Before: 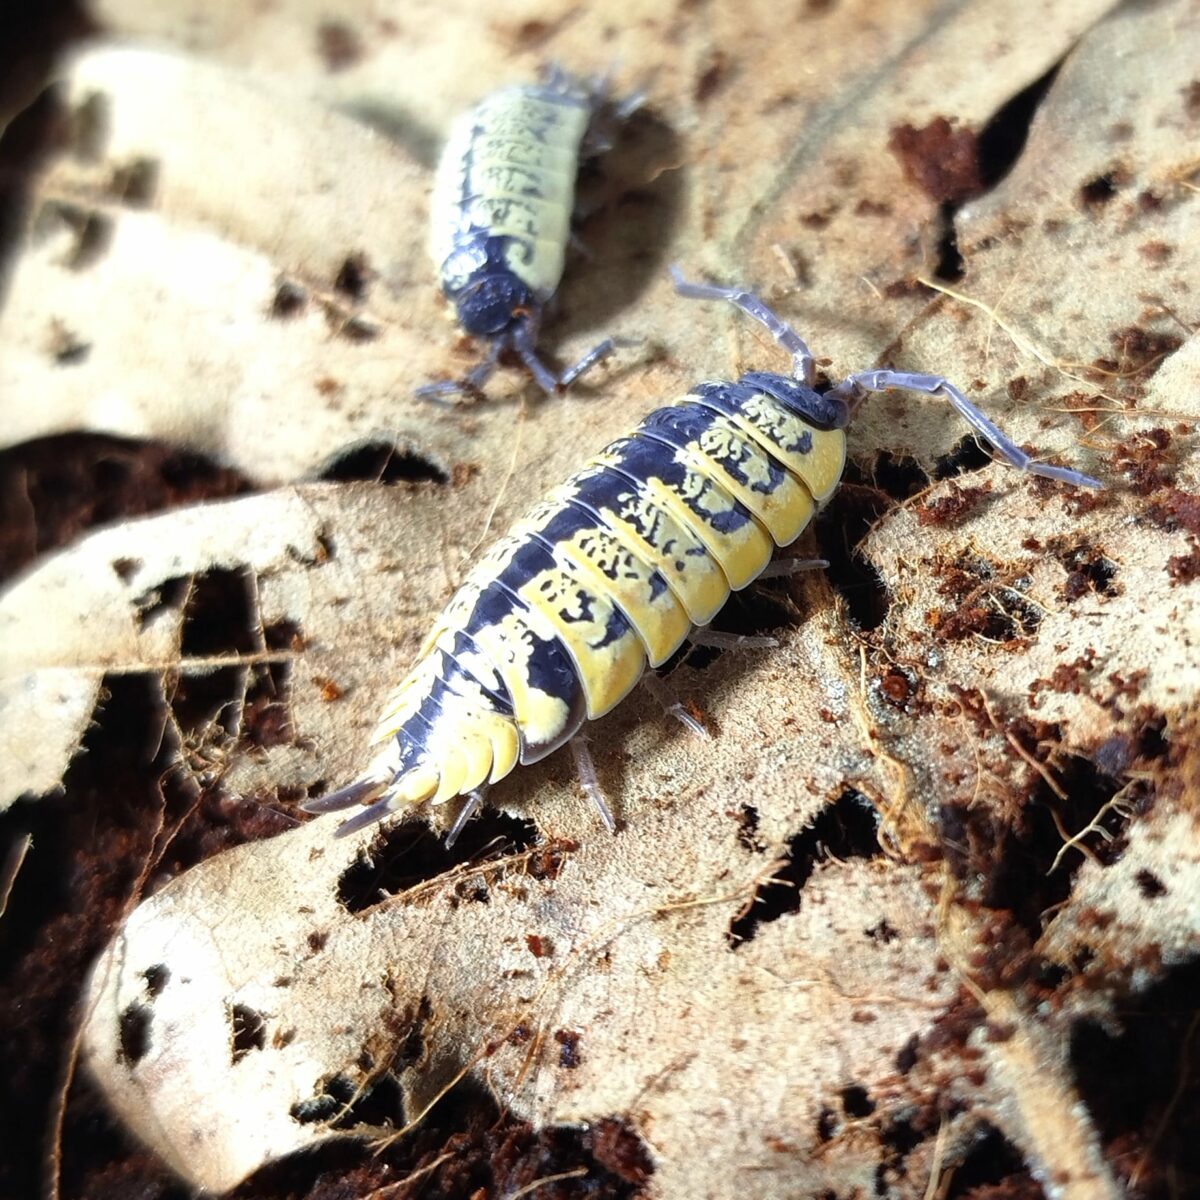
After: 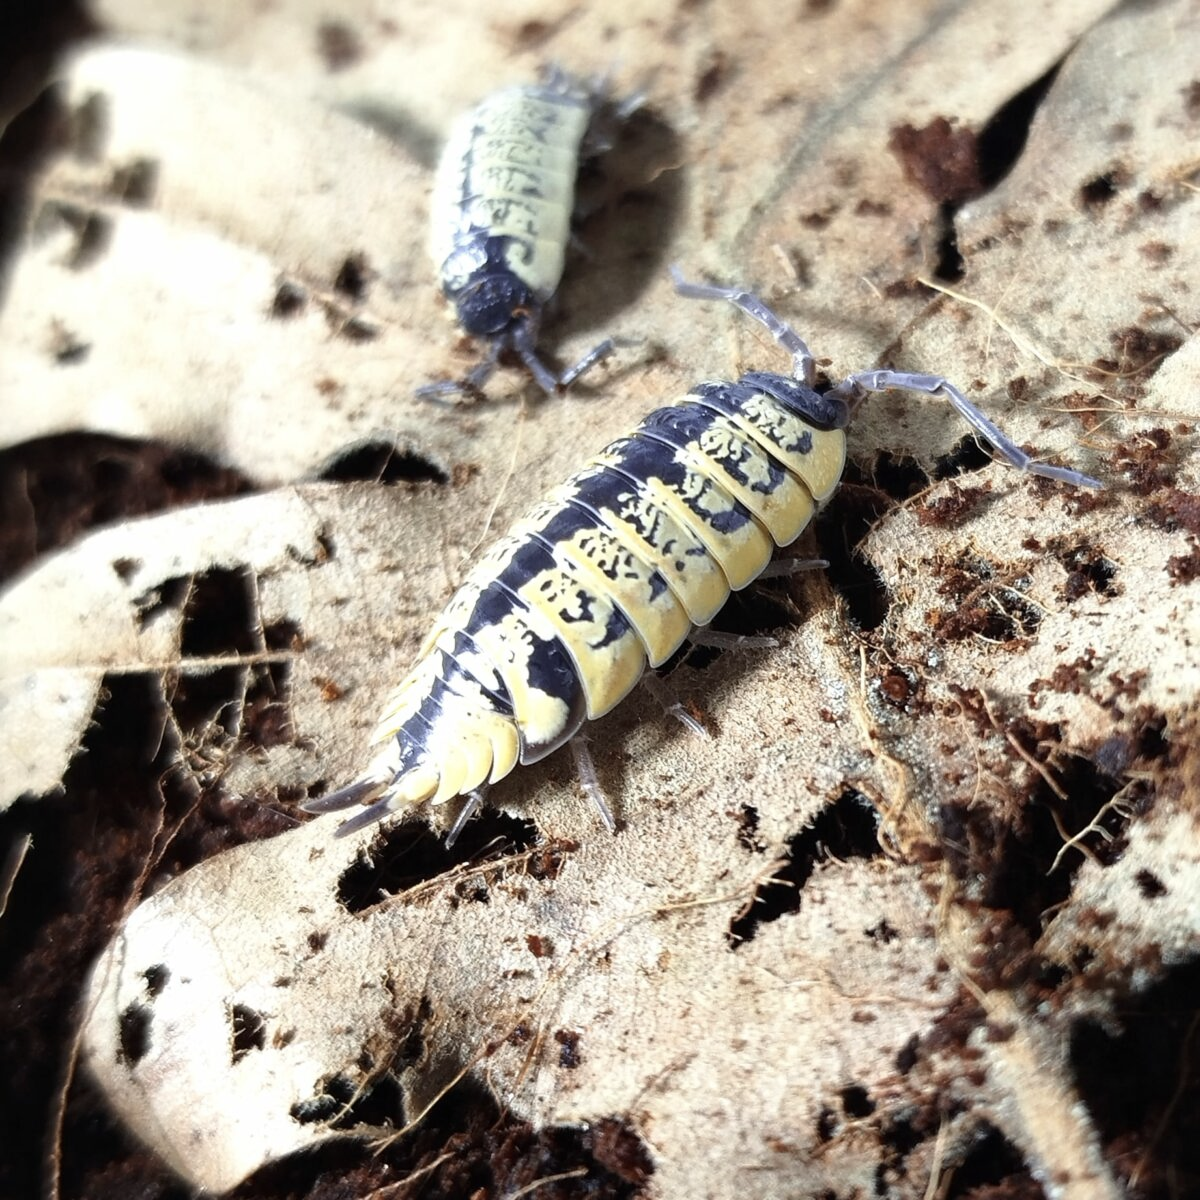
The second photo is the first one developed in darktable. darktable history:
contrast brightness saturation: contrast 0.097, saturation -0.294
